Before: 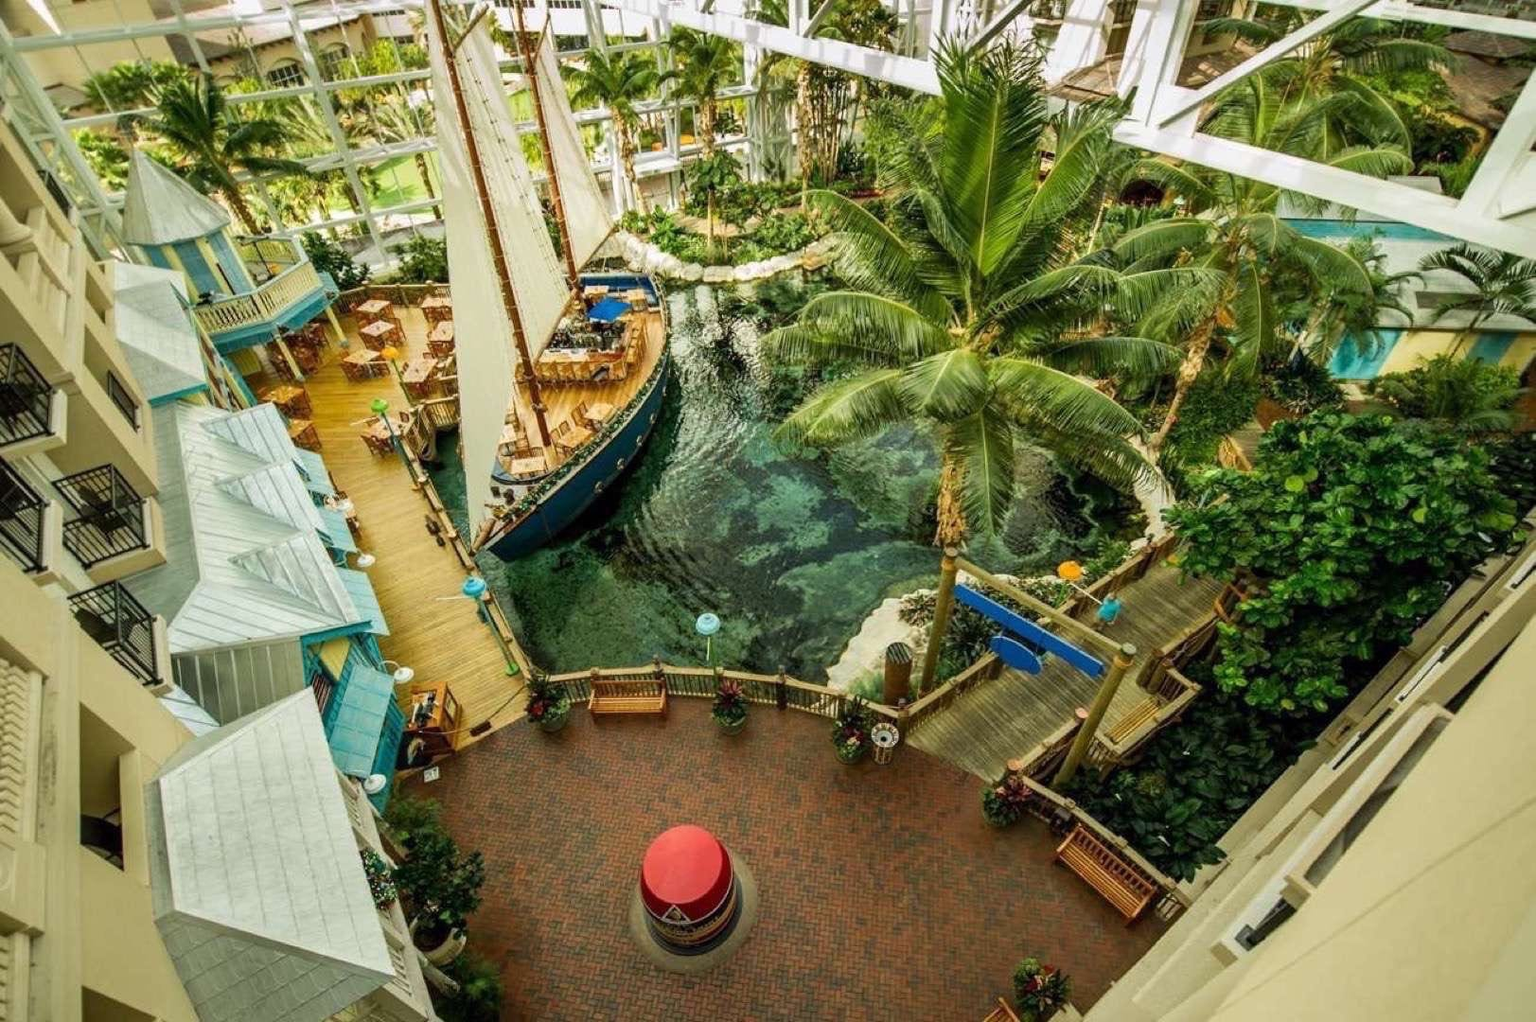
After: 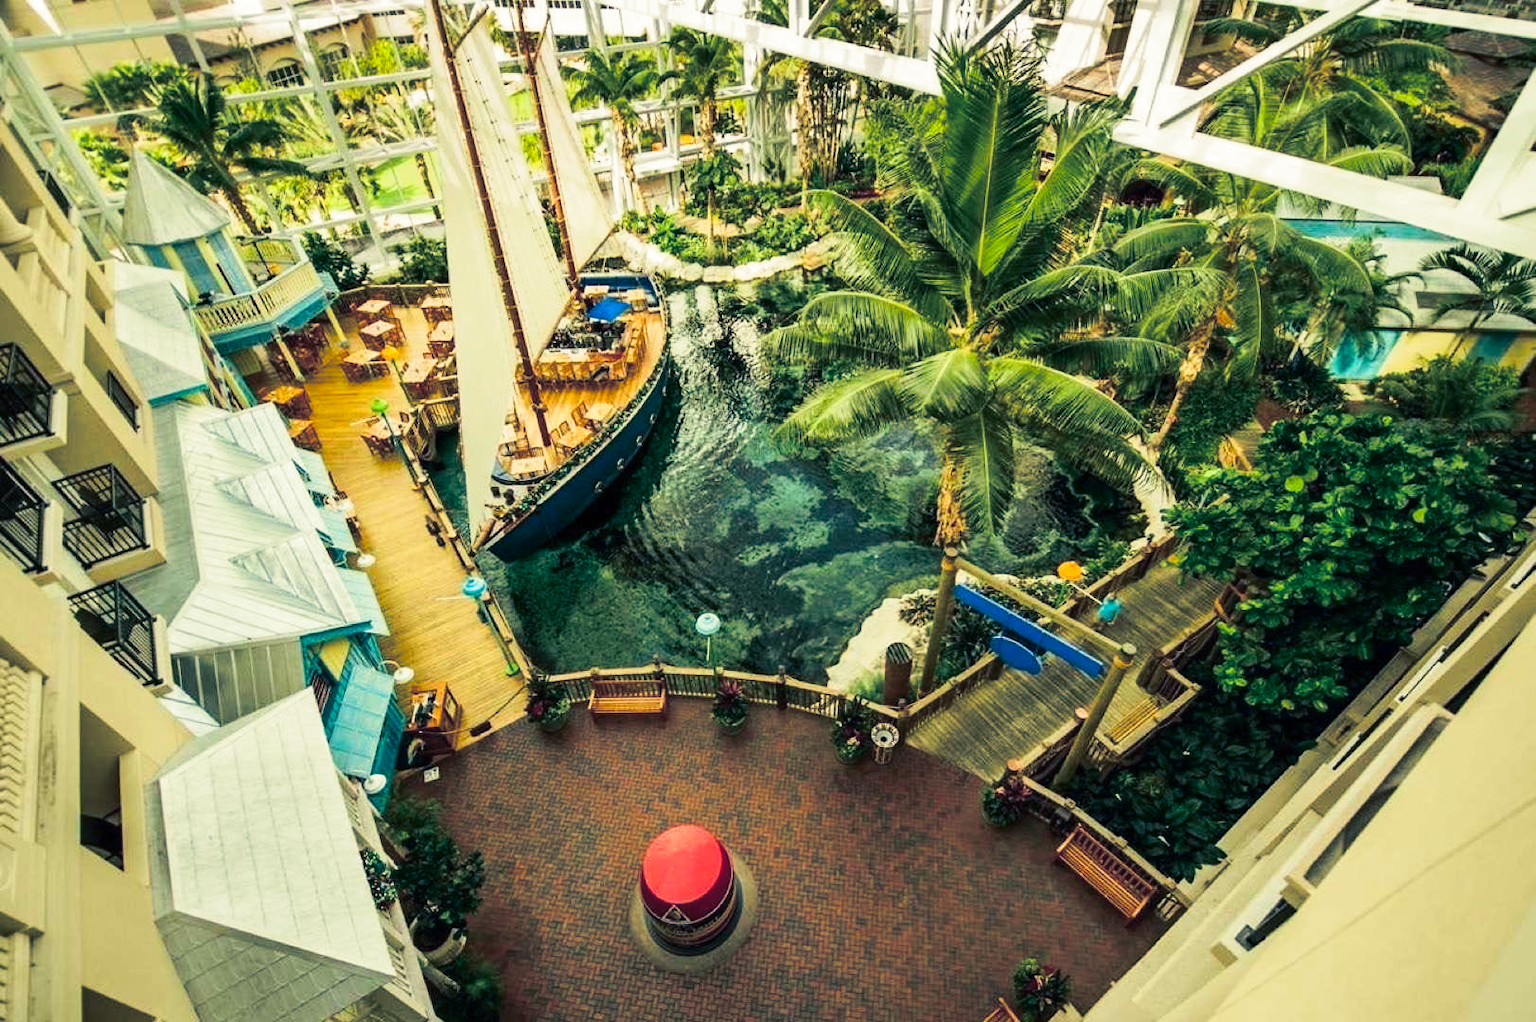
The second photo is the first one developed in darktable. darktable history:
contrast brightness saturation: contrast 0.23, brightness 0.1, saturation 0.29
split-toning: shadows › hue 216°, shadows › saturation 1, highlights › hue 57.6°, balance -33.4
